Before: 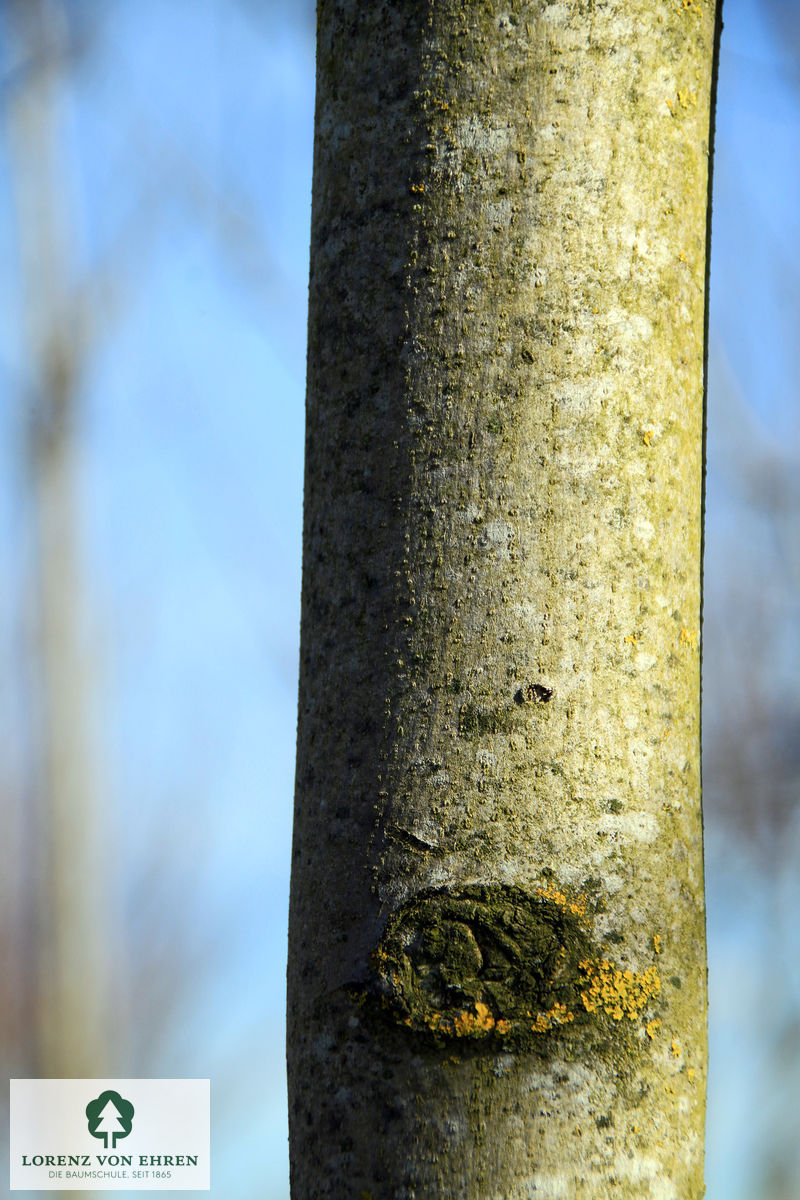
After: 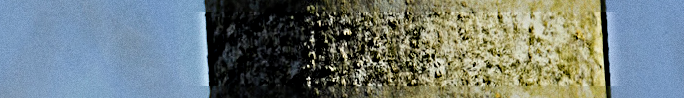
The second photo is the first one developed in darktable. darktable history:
local contrast: highlights 100%, shadows 100%, detail 120%, midtone range 0.2
sharpen: radius 6.3, amount 1.8, threshold 0
white balance: emerald 1
filmic rgb: black relative exposure -7.65 EV, white relative exposure 4.56 EV, hardness 3.61
grain: coarseness 22.88 ISO
crop and rotate: left 9.644%, top 9.491%, right 6.021%, bottom 80.509%
exposure: exposure -0.492 EV, compensate highlight preservation false
rotate and perspective: rotation -5°, crop left 0.05, crop right 0.952, crop top 0.11, crop bottom 0.89
